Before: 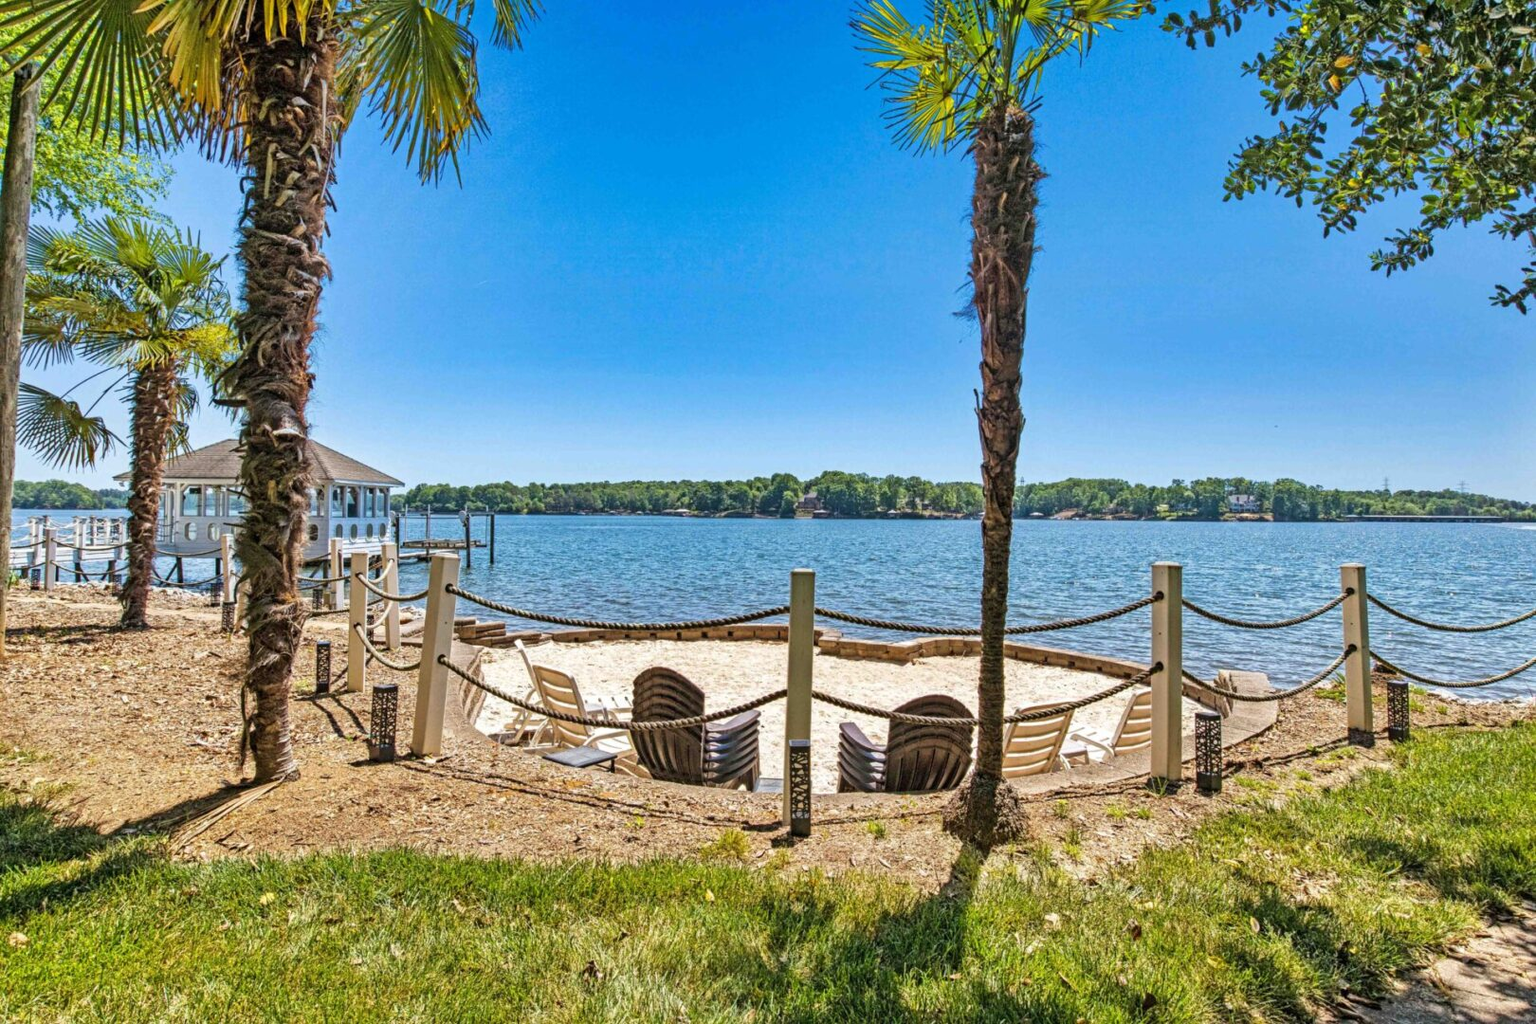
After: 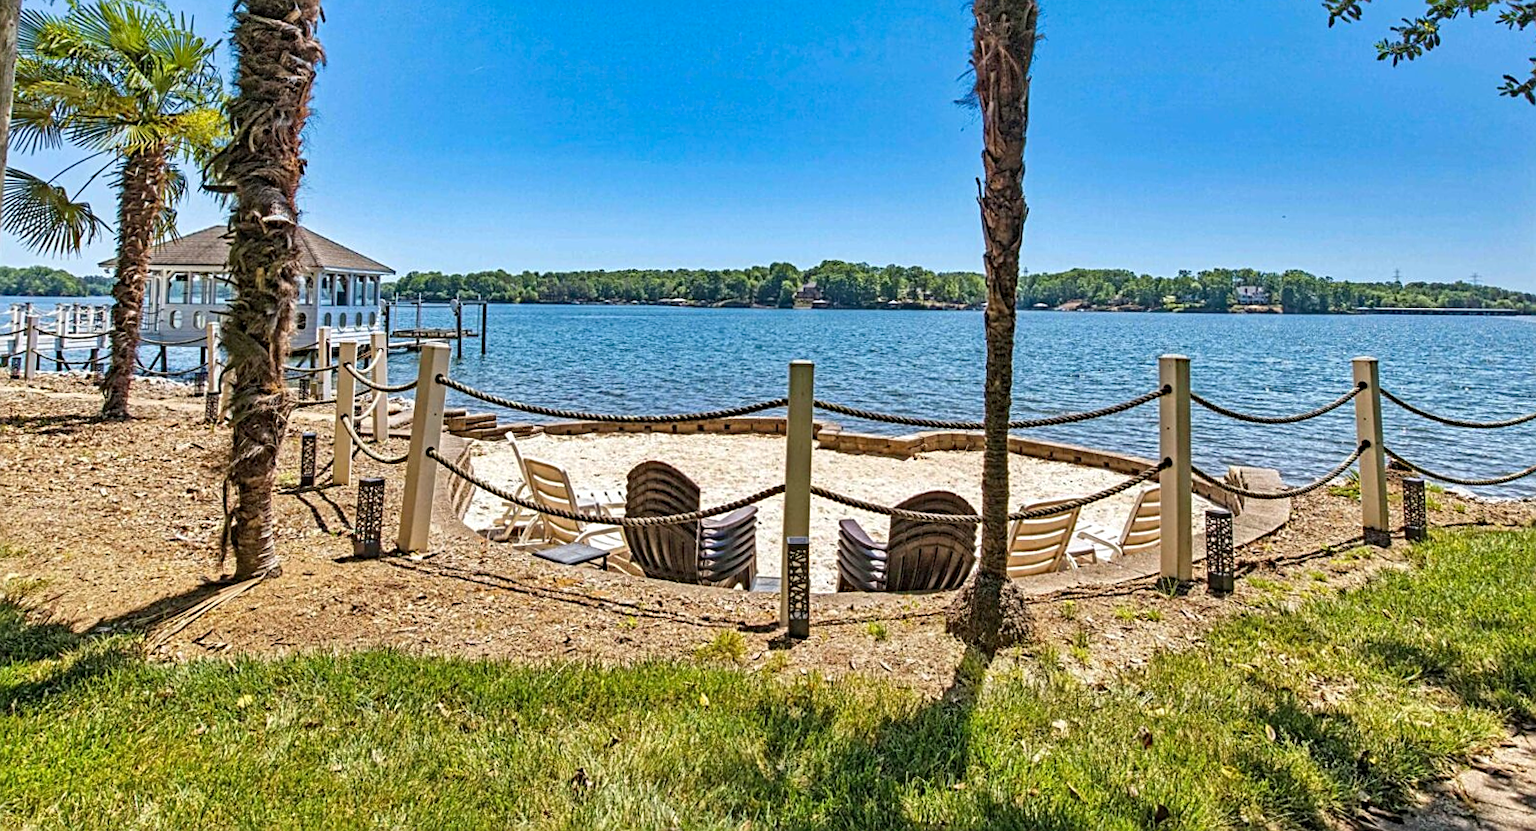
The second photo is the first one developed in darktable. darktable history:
rotate and perspective: rotation 0.226°, lens shift (vertical) -0.042, crop left 0.023, crop right 0.982, crop top 0.006, crop bottom 0.994
crop and rotate: top 19.998%
sharpen: on, module defaults
haze removal: compatibility mode true, adaptive false
